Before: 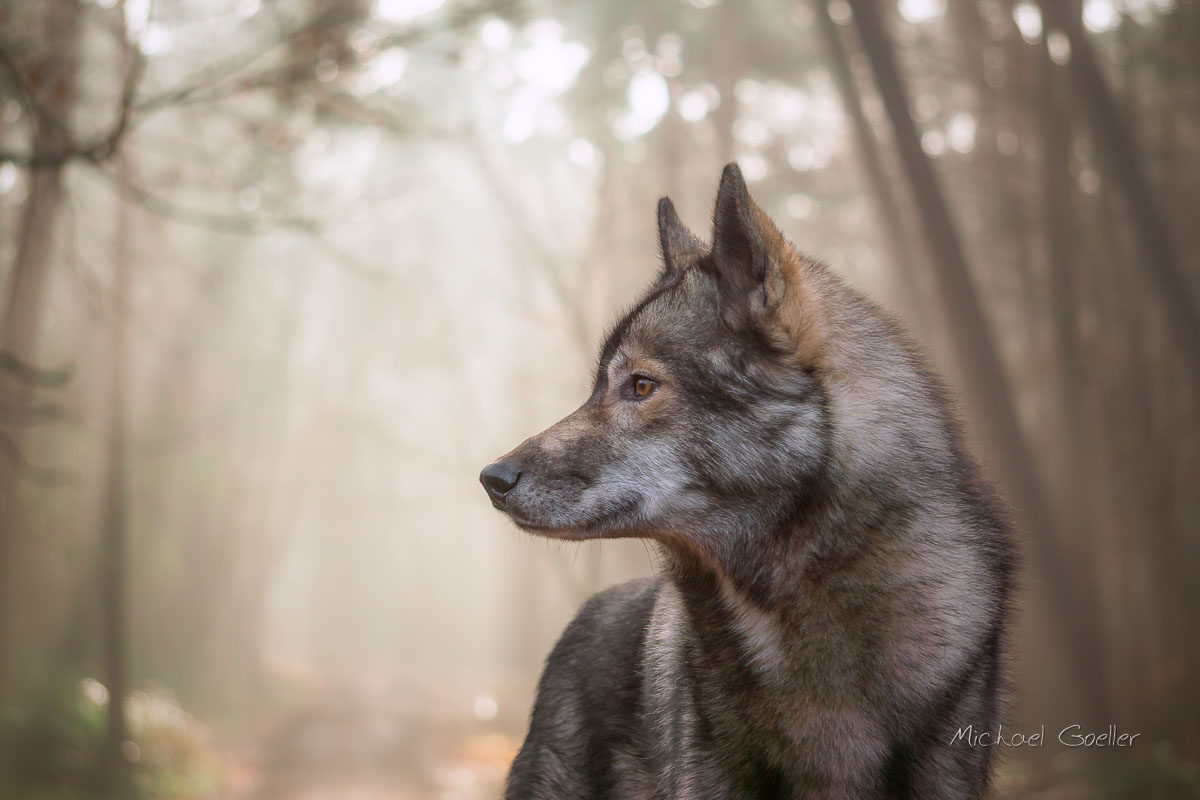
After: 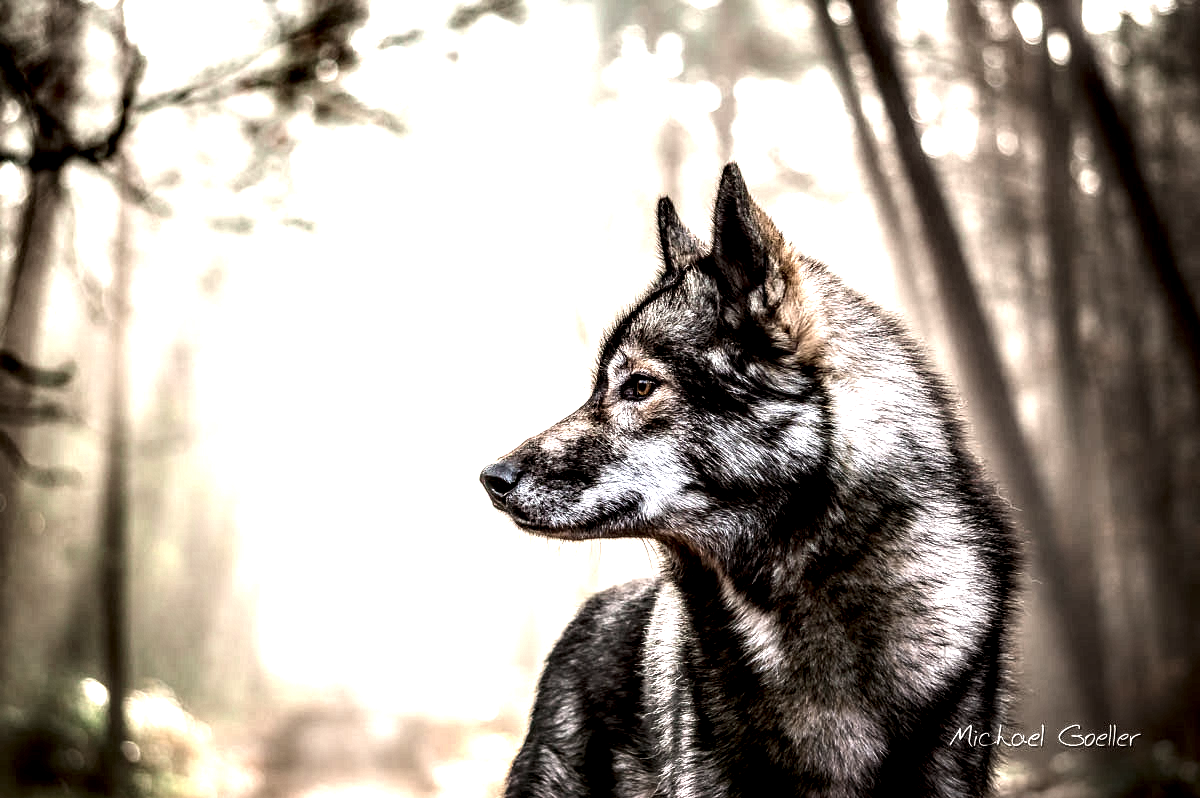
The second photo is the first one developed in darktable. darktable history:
local contrast: highlights 115%, shadows 42%, detail 293%
crop: top 0.05%, bottom 0.098%
tone equalizer: -8 EV -1.08 EV, -7 EV -1.01 EV, -6 EV -0.867 EV, -5 EV -0.578 EV, -3 EV 0.578 EV, -2 EV 0.867 EV, -1 EV 1.01 EV, +0 EV 1.08 EV, edges refinement/feathering 500, mask exposure compensation -1.57 EV, preserve details no
